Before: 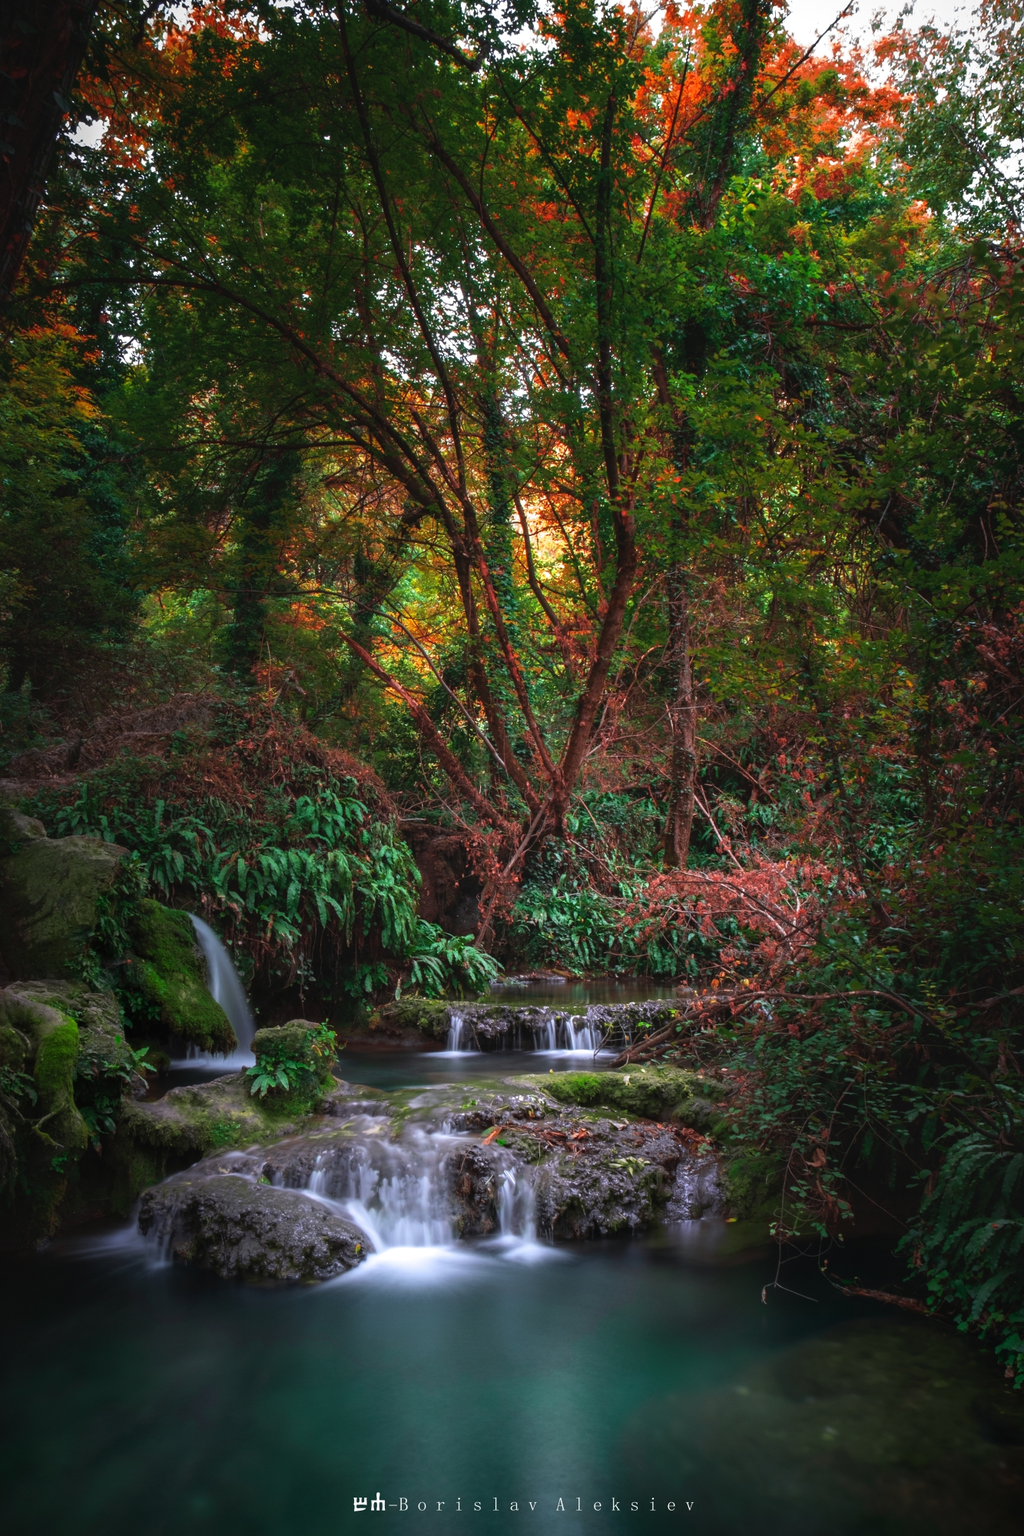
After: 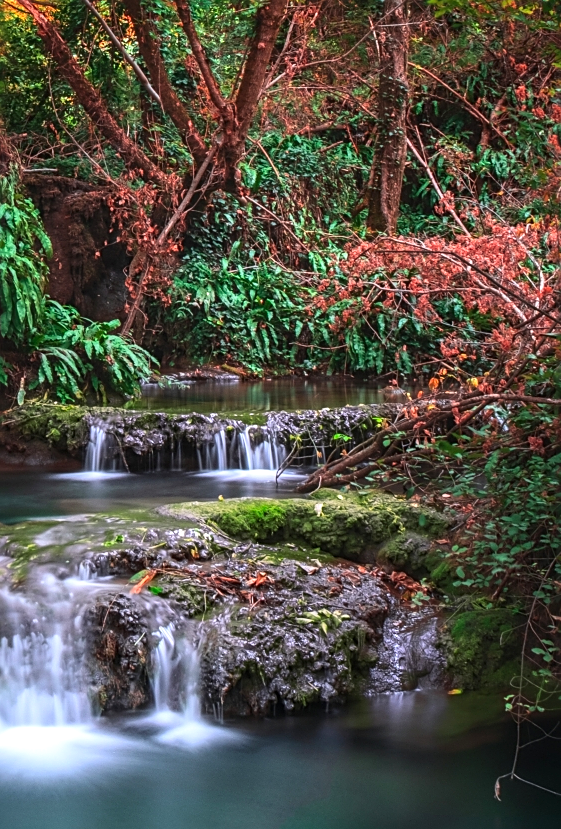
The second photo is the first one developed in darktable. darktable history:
crop: left 37.35%, top 44.877%, right 20.516%, bottom 13.645%
contrast brightness saturation: contrast 0.204, brightness 0.157, saturation 0.216
sharpen: on, module defaults
local contrast: on, module defaults
tone equalizer: on, module defaults
